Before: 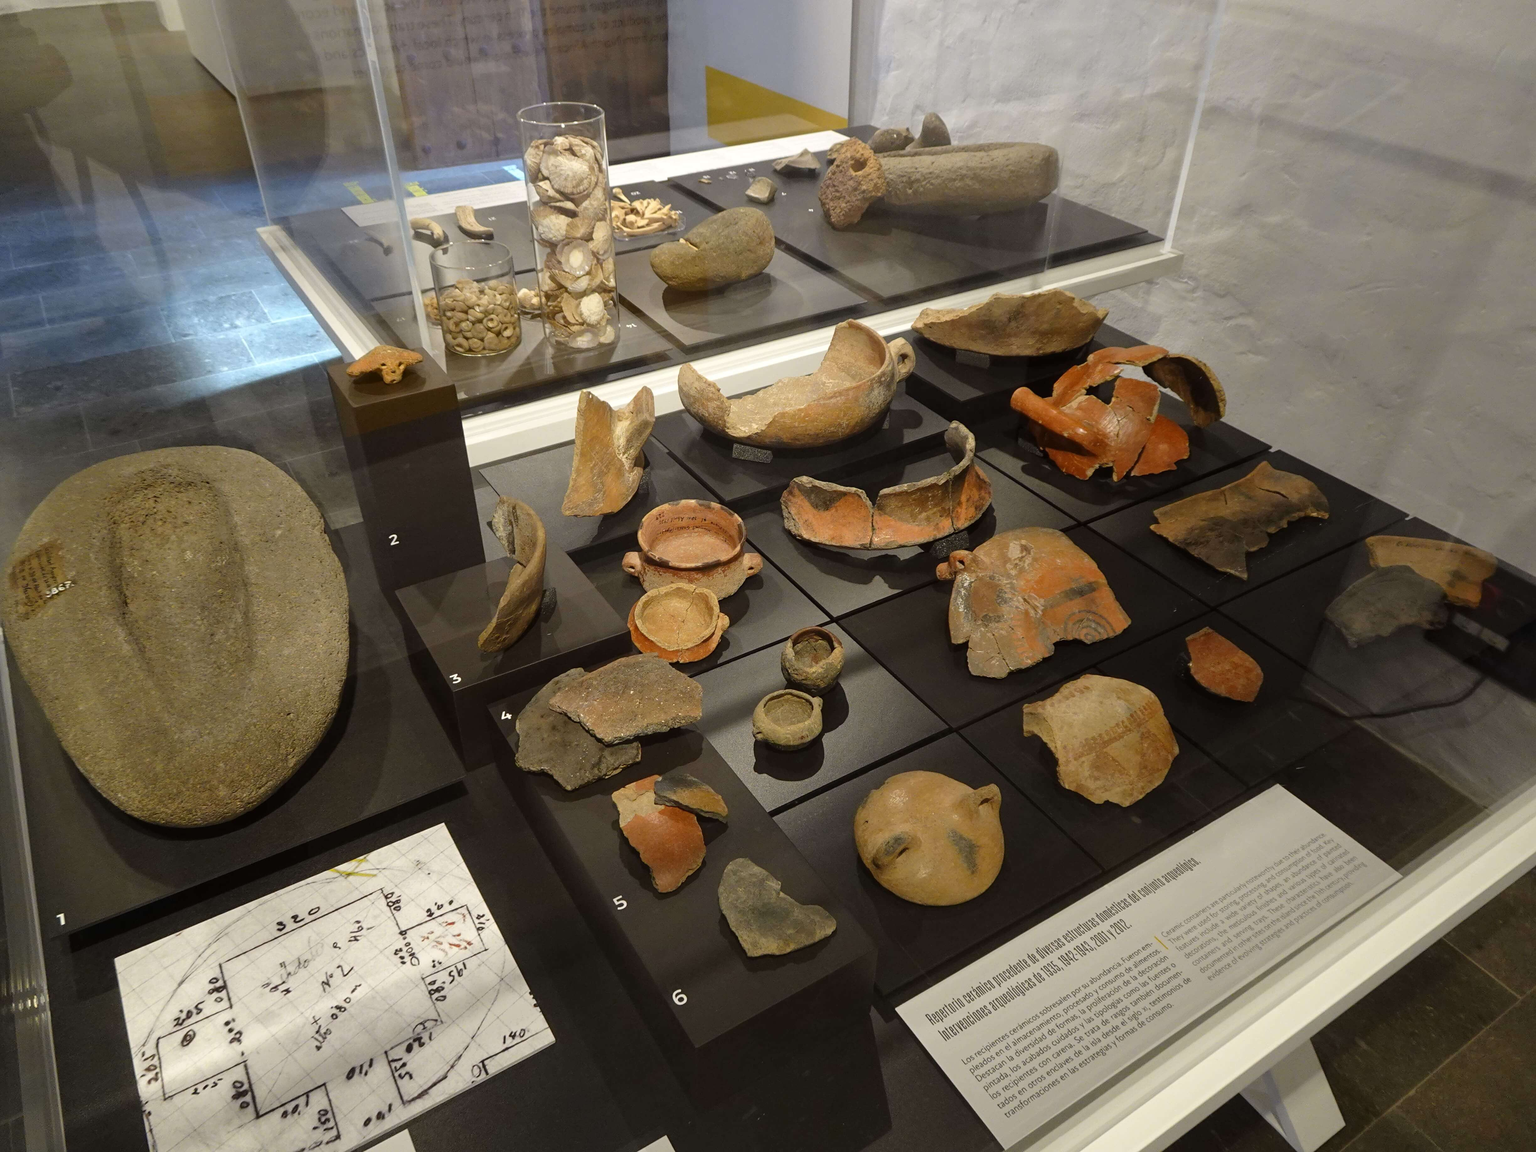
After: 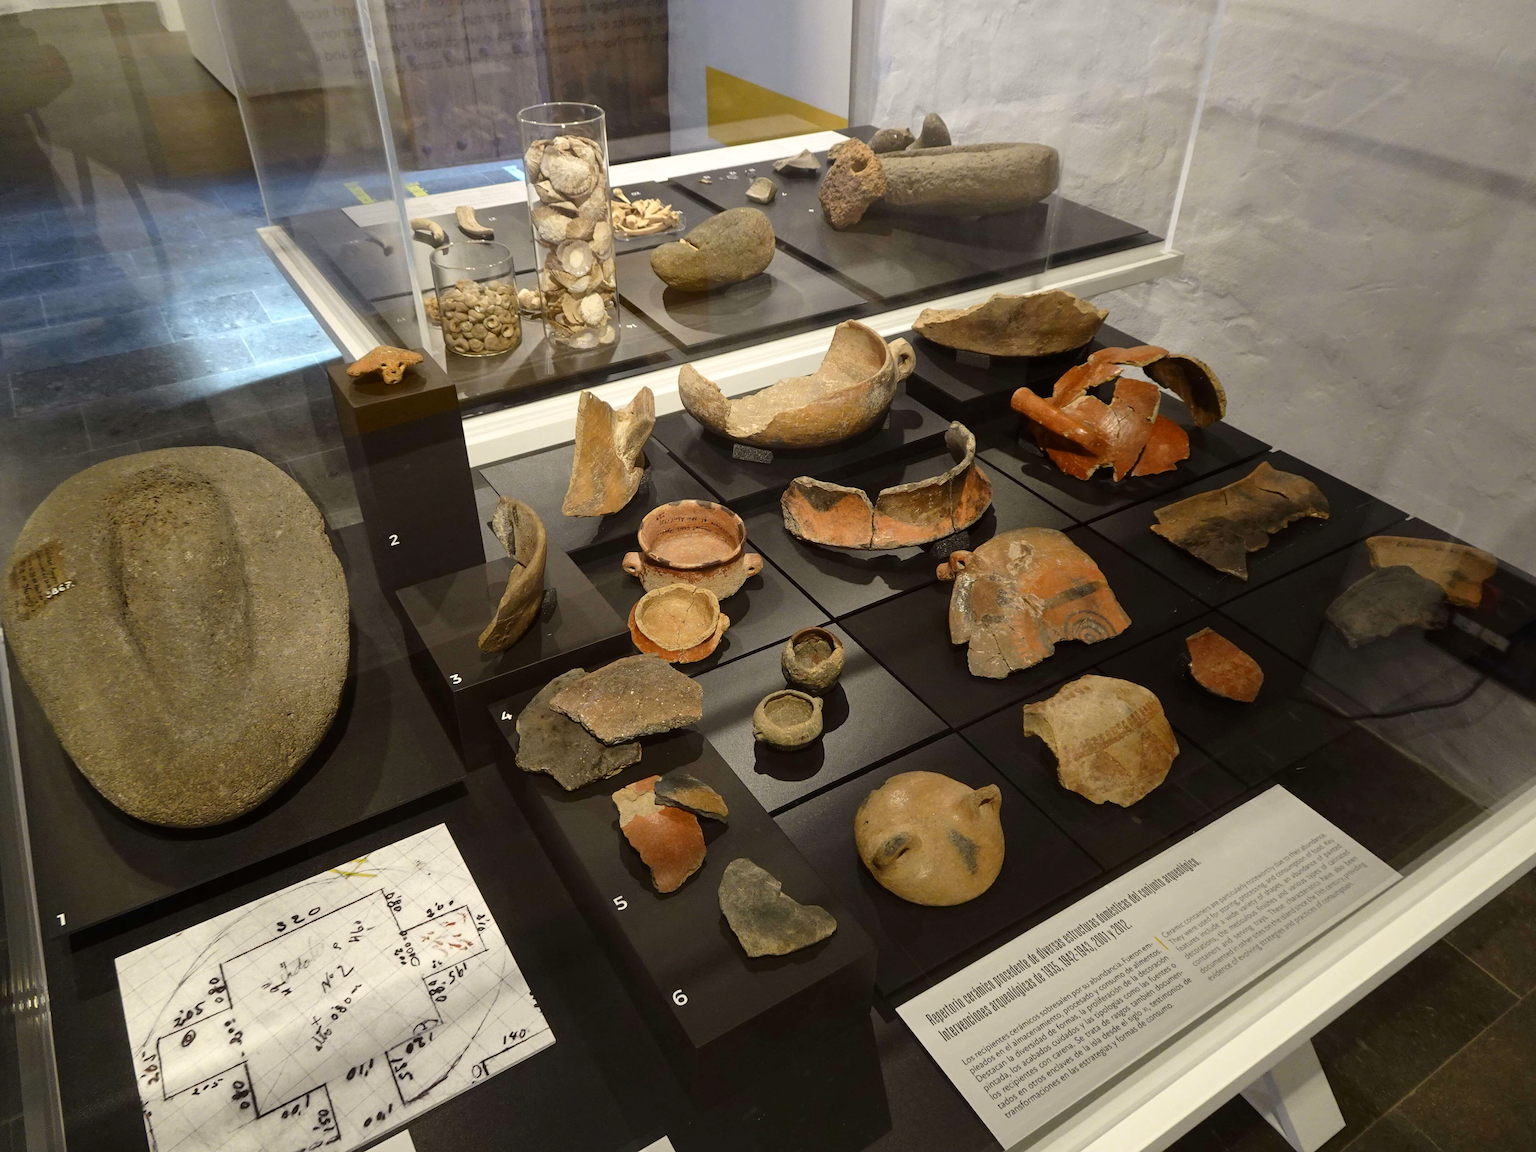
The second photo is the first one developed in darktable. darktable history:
white balance: red 1.009, blue 0.985
contrast brightness saturation: contrast 0.14
